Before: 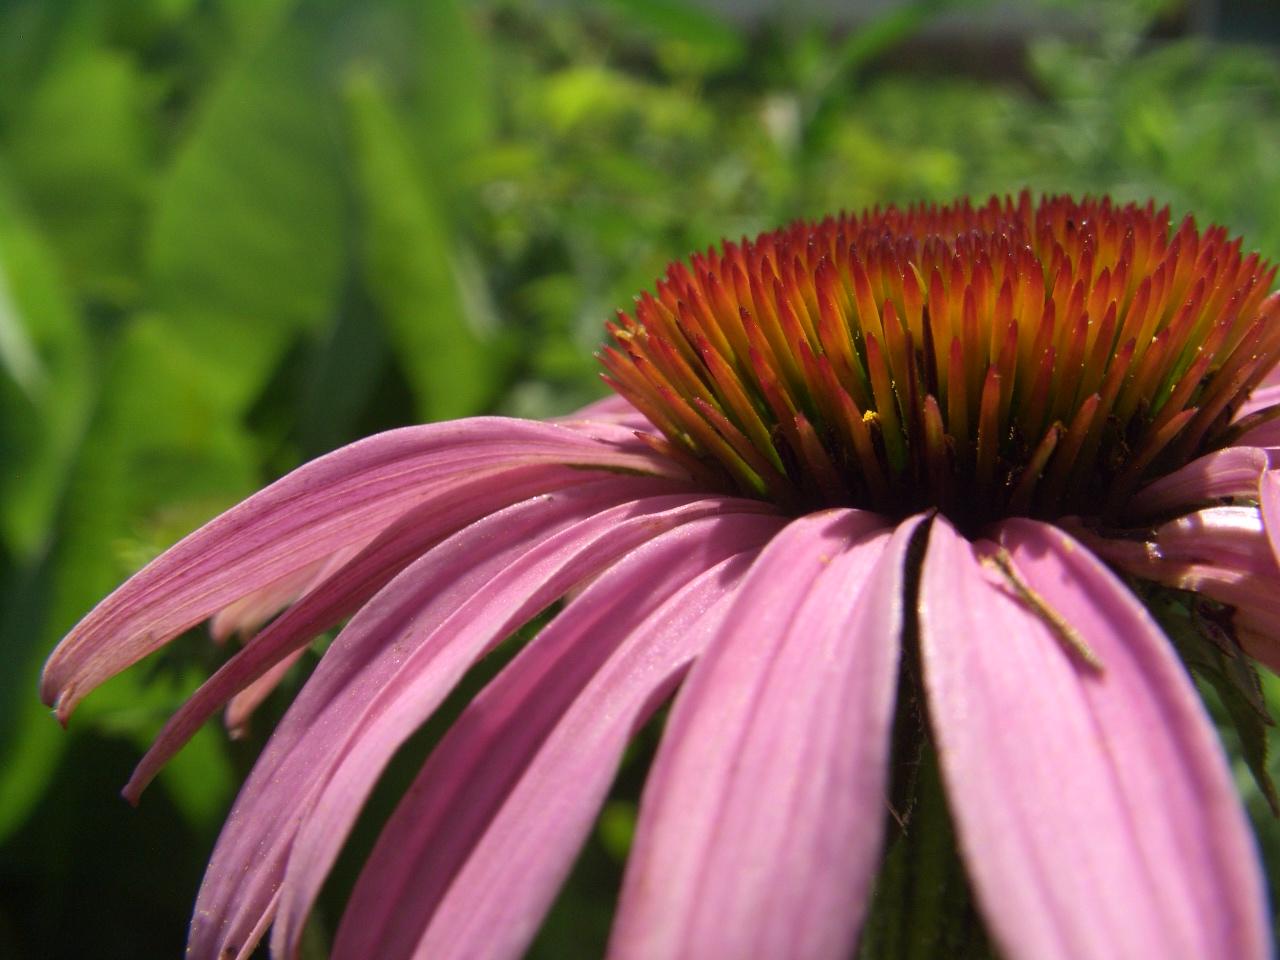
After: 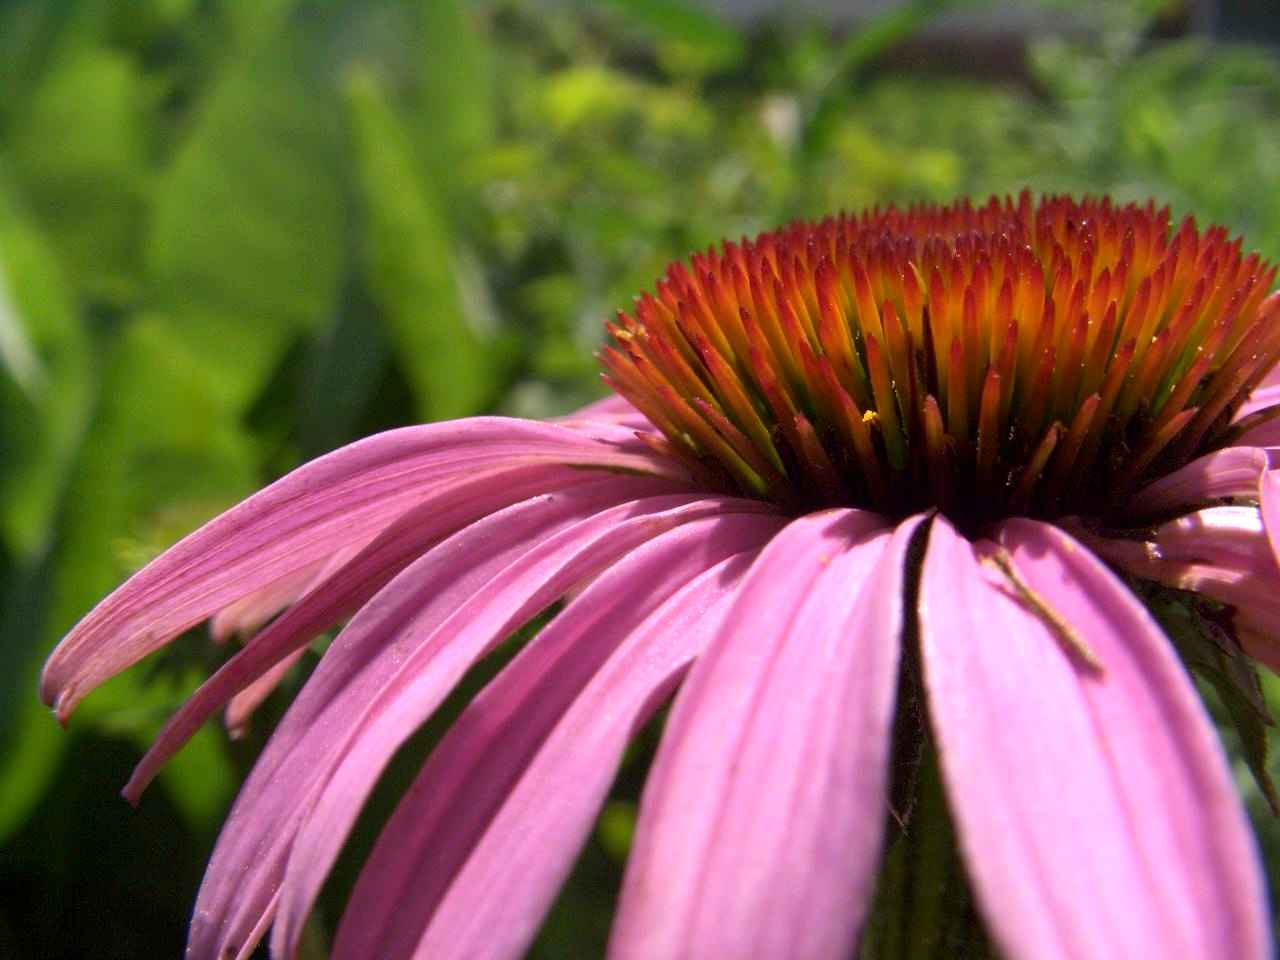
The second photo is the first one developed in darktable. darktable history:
white balance: red 1.066, blue 1.119
exposure: black level correction 0.002, exposure 0.15 EV, compensate highlight preservation false
